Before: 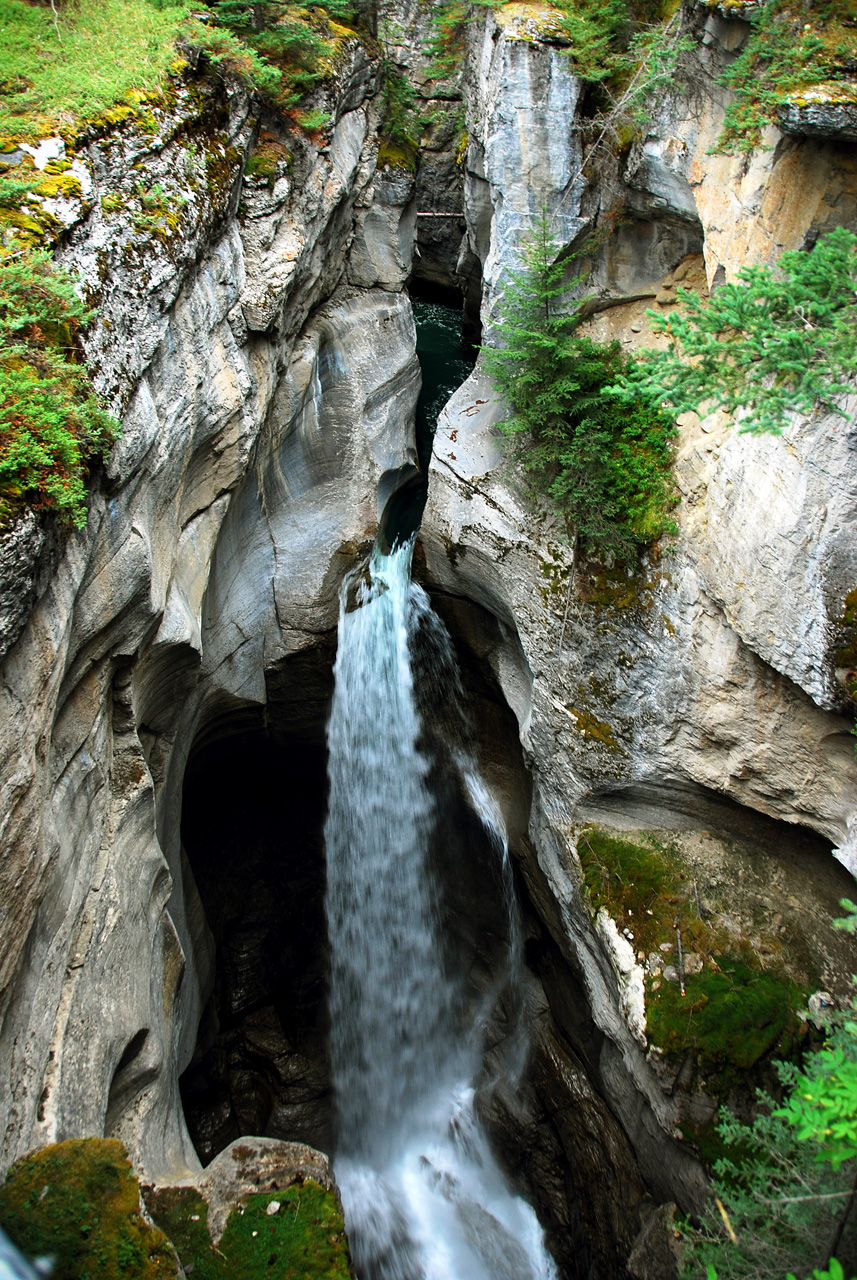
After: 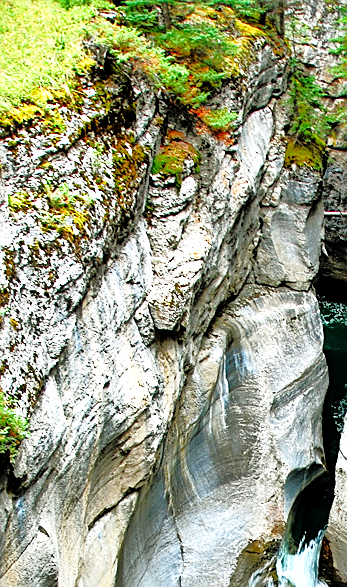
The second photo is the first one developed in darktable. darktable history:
crop and rotate: left 10.862%, top 0.12%, right 48.604%, bottom 54.013%
base curve: curves: ch0 [(0, 0) (0.028, 0.03) (0.121, 0.232) (0.46, 0.748) (0.859, 0.968) (1, 1)], preserve colors none
local contrast: highlights 101%, shadows 101%, detail 131%, midtone range 0.2
sharpen: on, module defaults
contrast brightness saturation: contrast 0.035, saturation 0.156
tone equalizer: -8 EV -0.516 EV, -7 EV -0.307 EV, -6 EV -0.114 EV, -5 EV 0.38 EV, -4 EV 0.957 EV, -3 EV 0.811 EV, -2 EV -0.007 EV, -1 EV 0.123 EV, +0 EV -0.012 EV
exposure: black level correction 0, exposure 0 EV, compensate highlight preservation false
